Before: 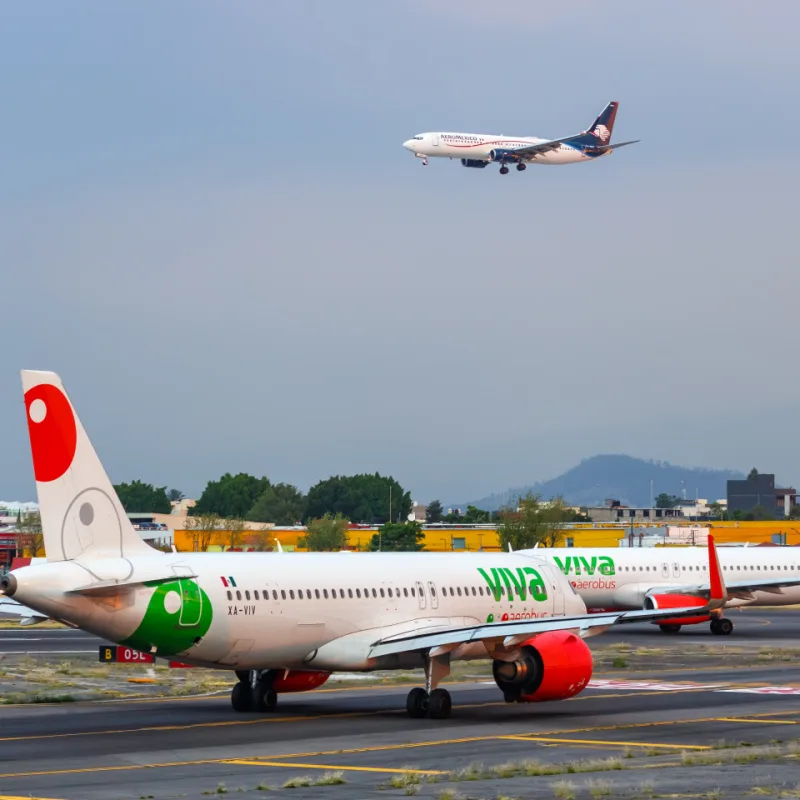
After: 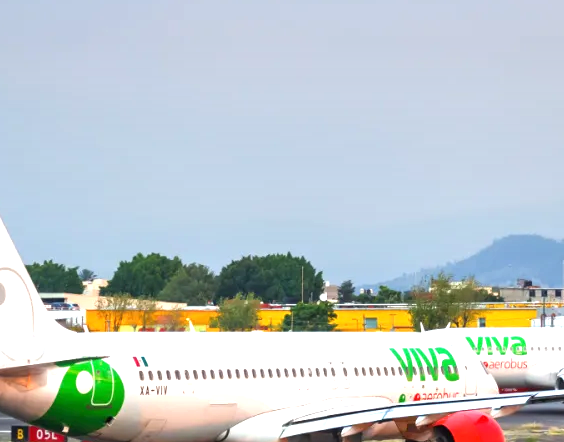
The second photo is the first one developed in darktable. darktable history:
crop: left 11.123%, top 27.61%, right 18.3%, bottom 17.034%
exposure: black level correction 0, exposure 1.1 EV, compensate exposure bias true, compensate highlight preservation false
graduated density: on, module defaults
